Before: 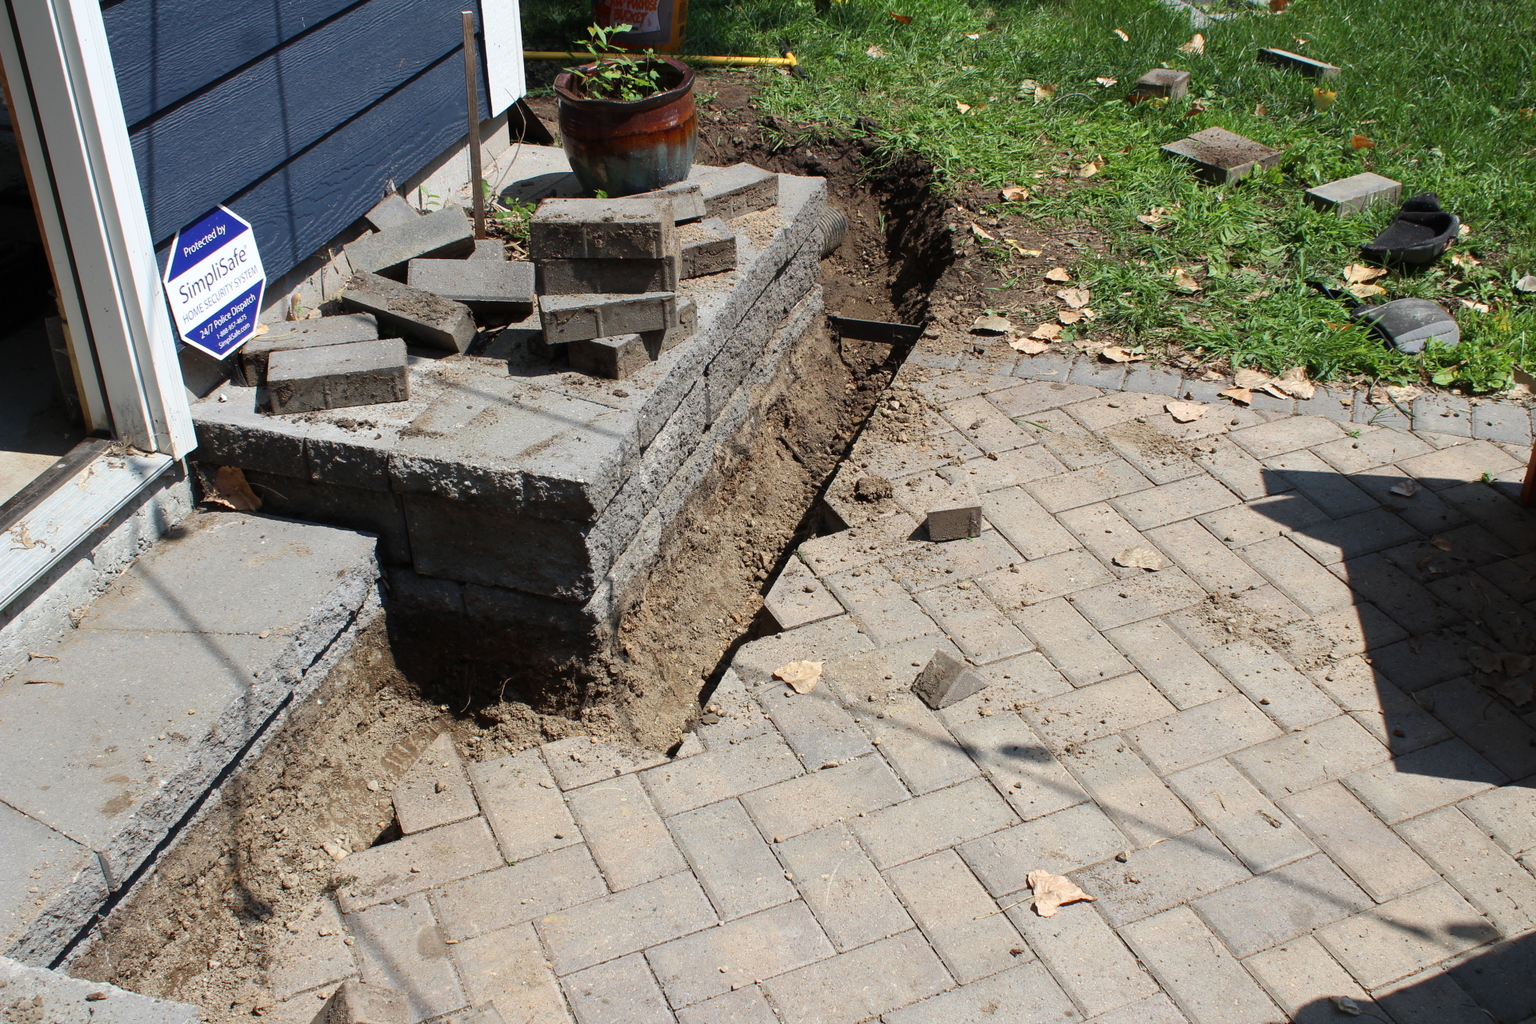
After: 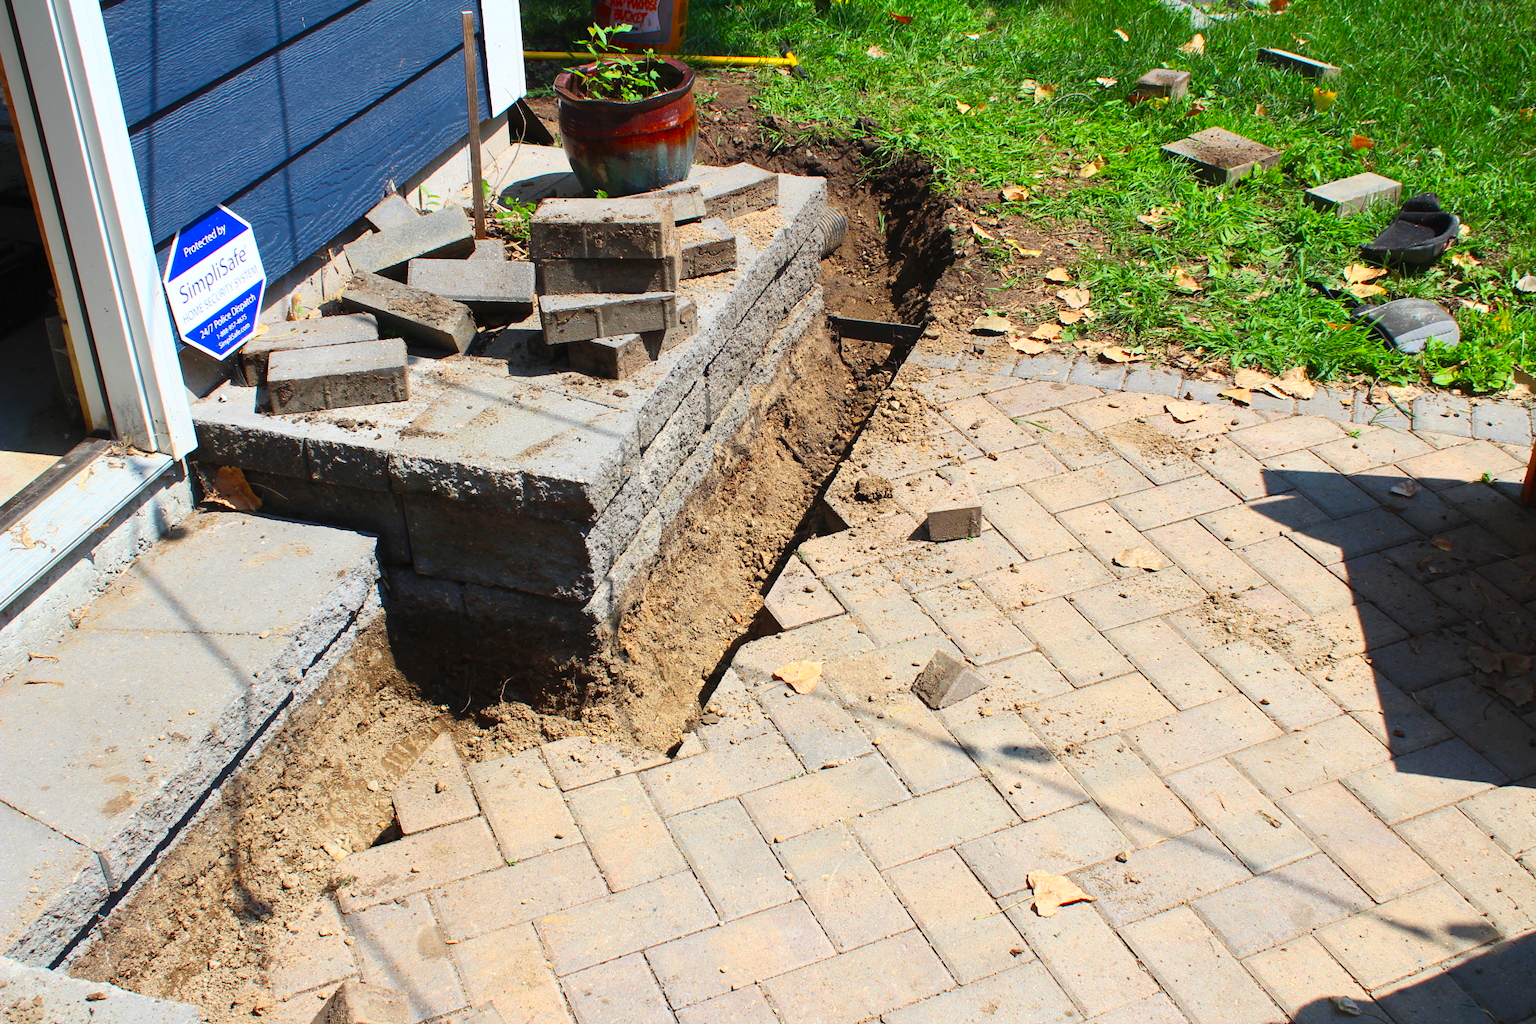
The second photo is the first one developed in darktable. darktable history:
contrast brightness saturation: contrast 0.2, brightness 0.195, saturation 0.782
